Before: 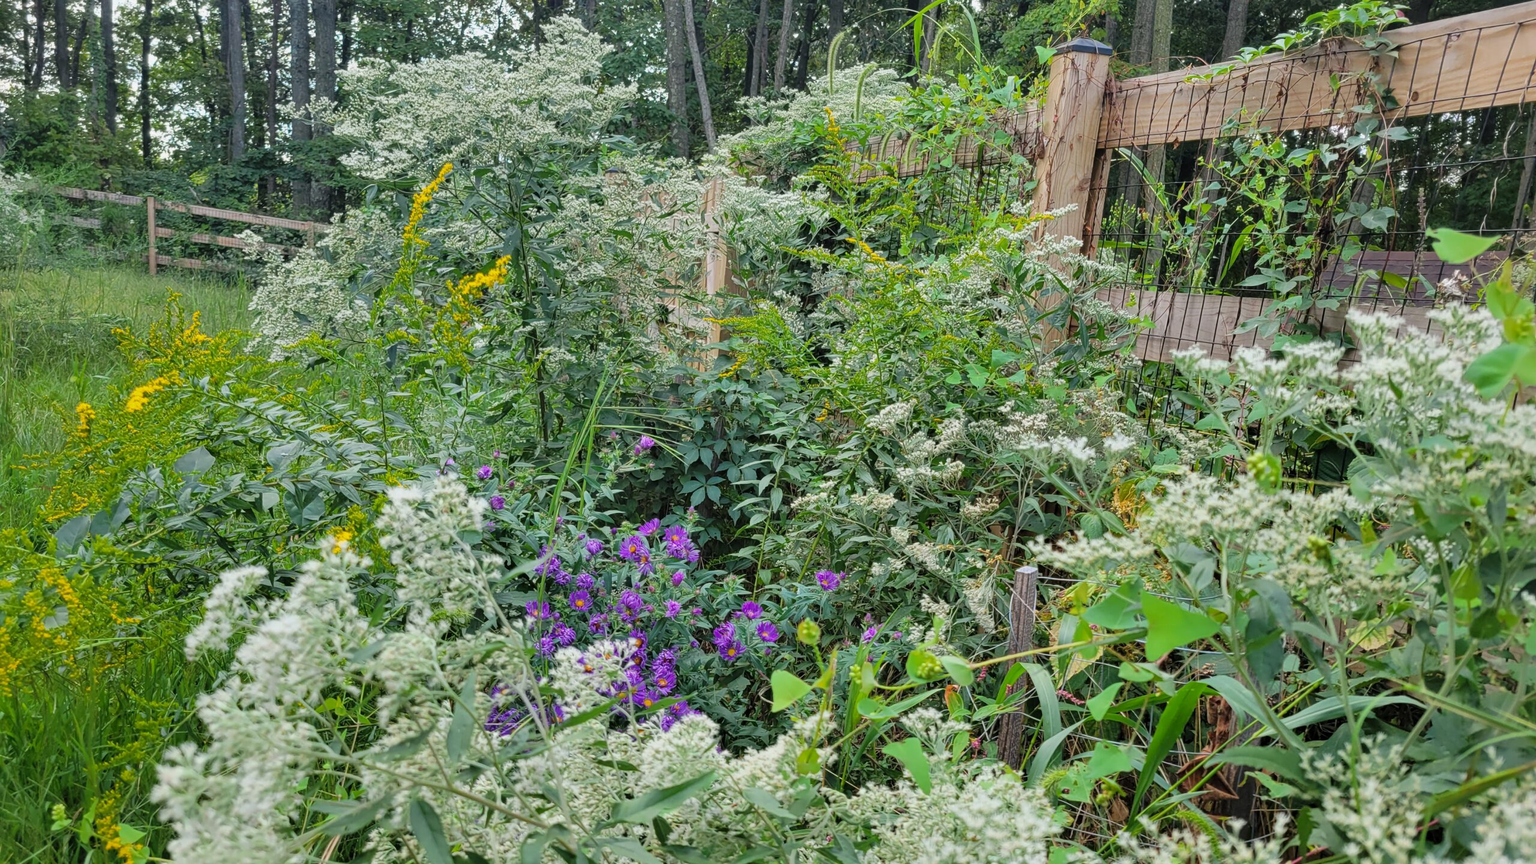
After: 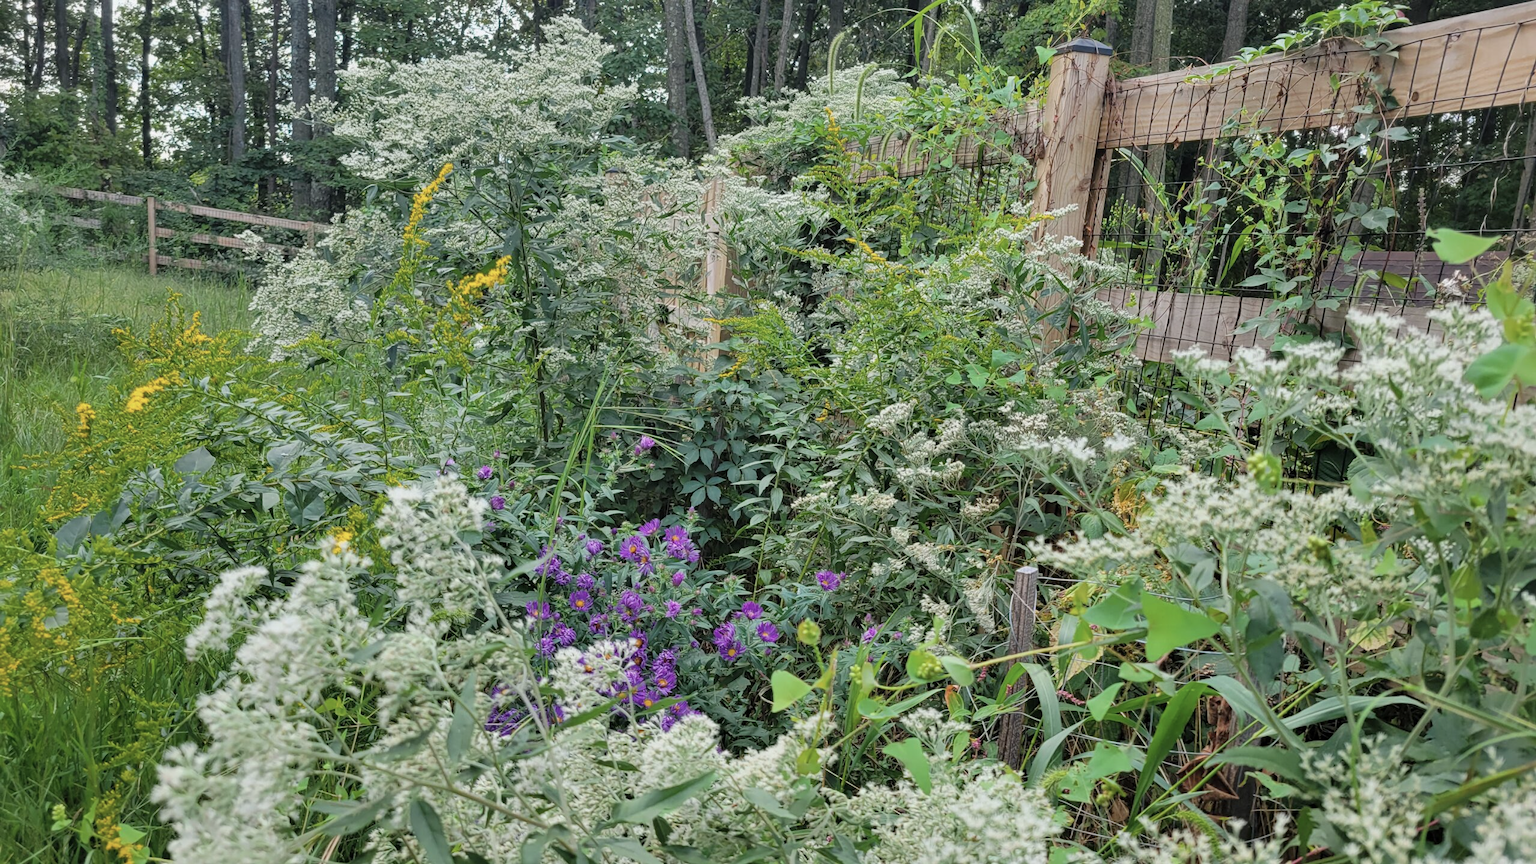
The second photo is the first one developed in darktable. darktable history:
color correction: highlights b* 0.028, saturation 0.79
